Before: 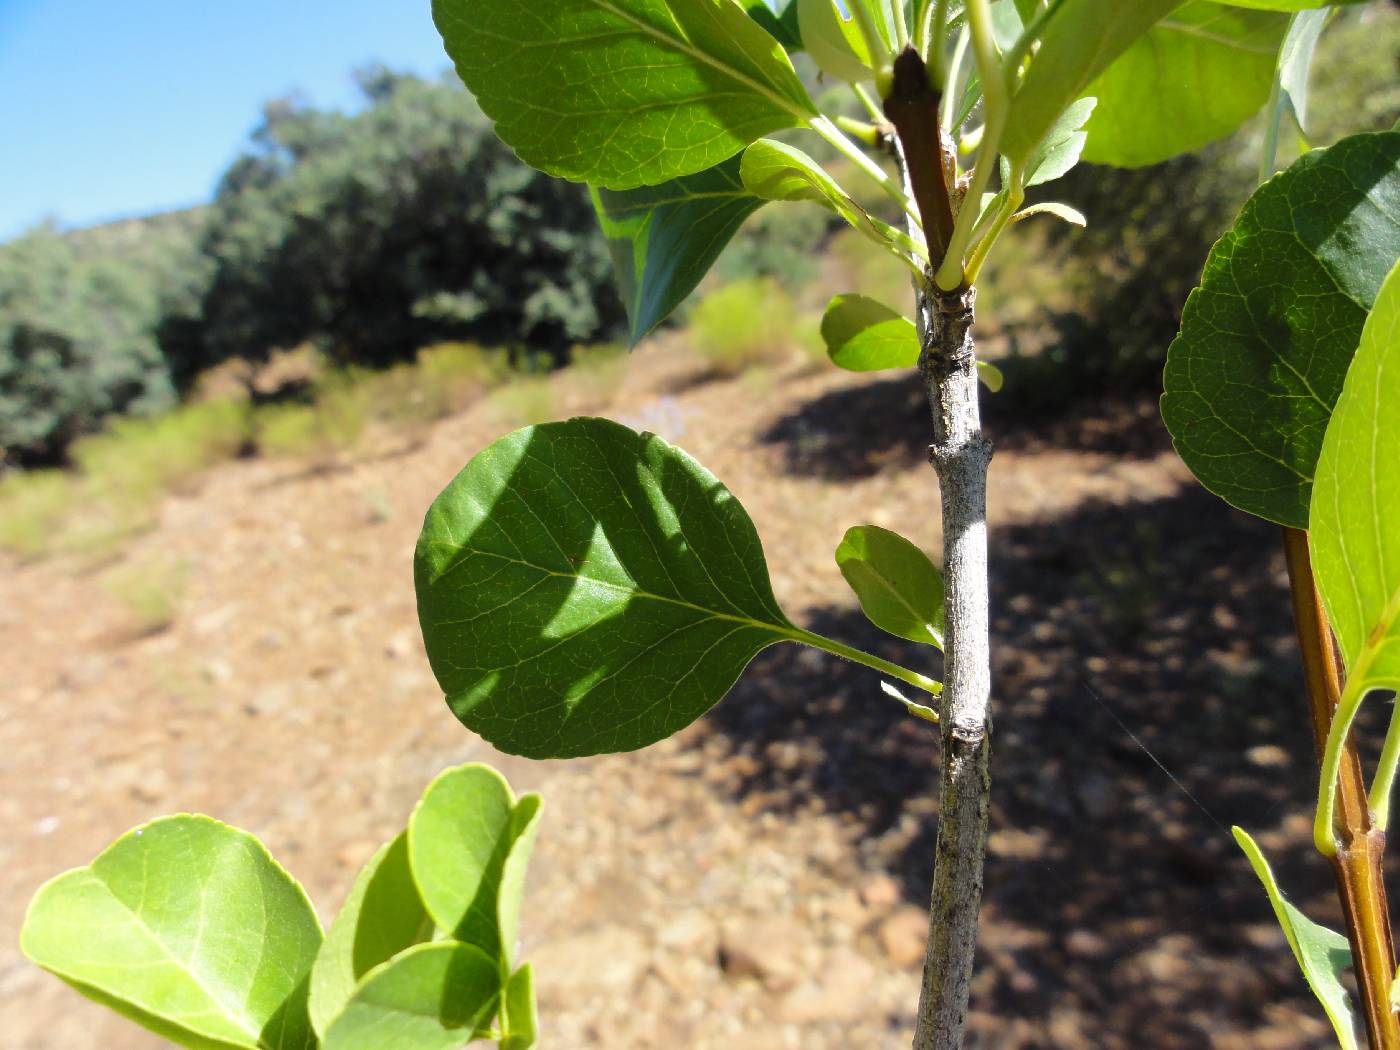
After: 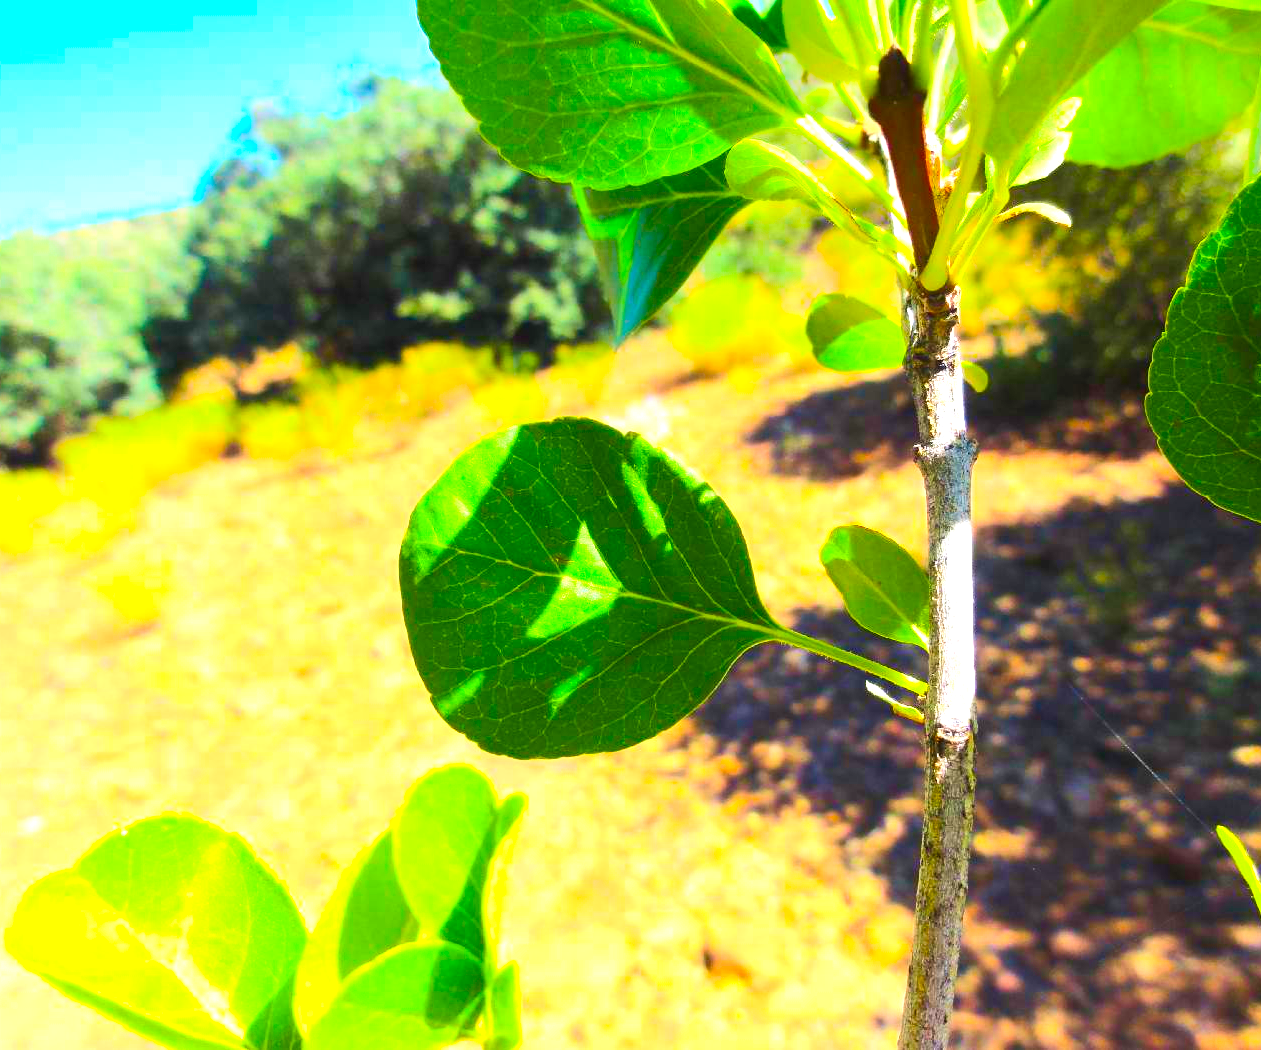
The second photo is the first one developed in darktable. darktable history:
crop and rotate: left 1.088%, right 8.807%
contrast brightness saturation: contrast 0.2, brightness 0.2, saturation 0.8
color balance rgb: perceptual saturation grading › global saturation 20%, global vibrance 20%
exposure: exposure 0.921 EV, compensate highlight preservation false
velvia: on, module defaults
rgb levels: preserve colors max RGB
